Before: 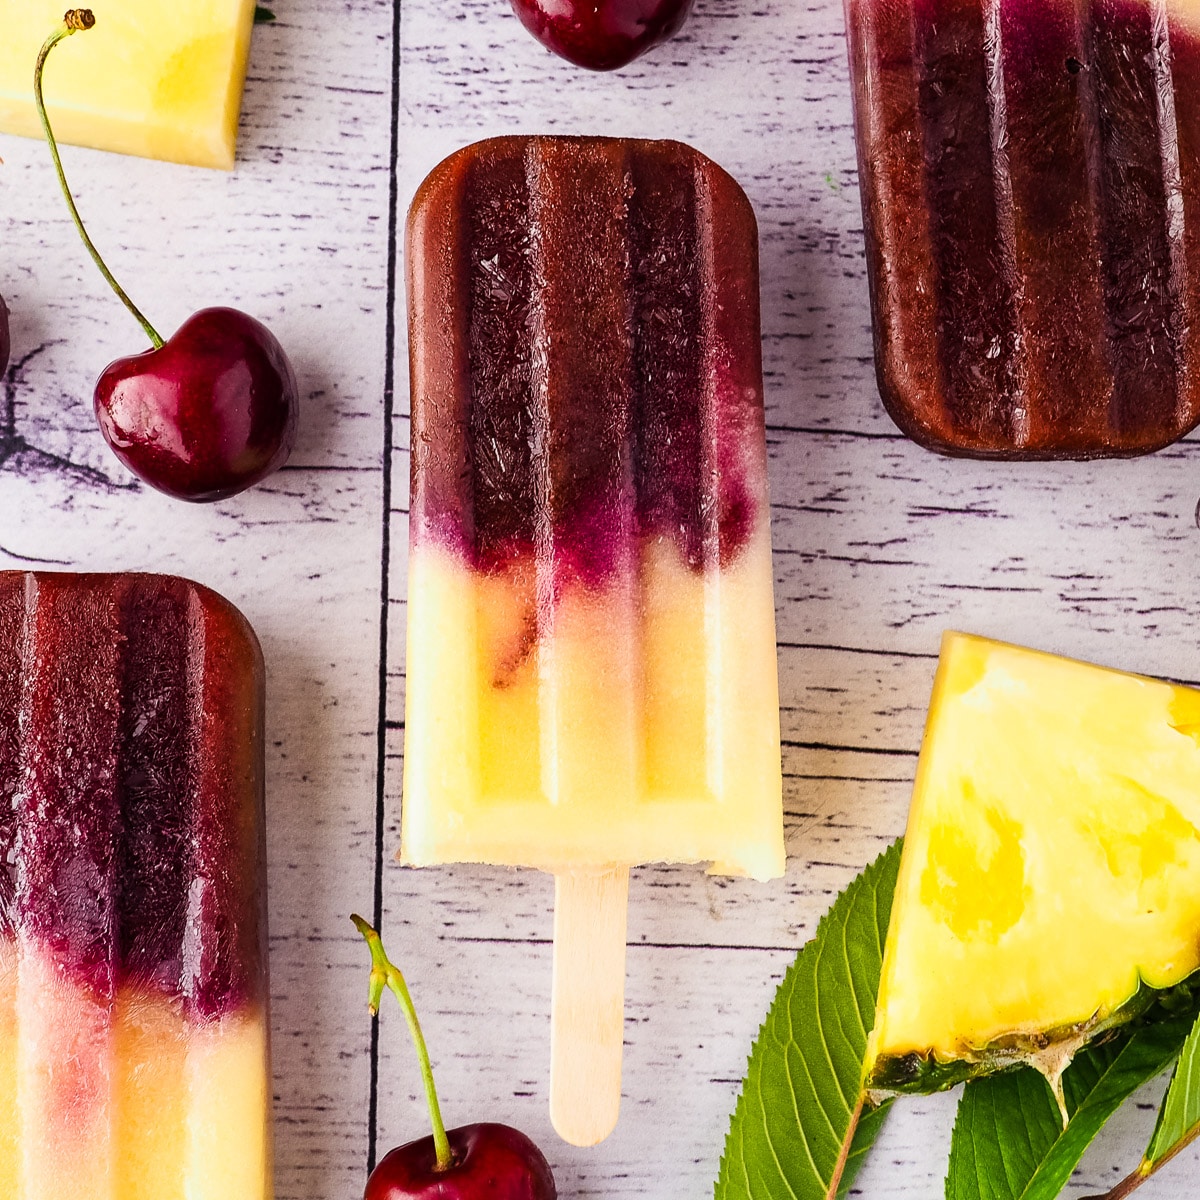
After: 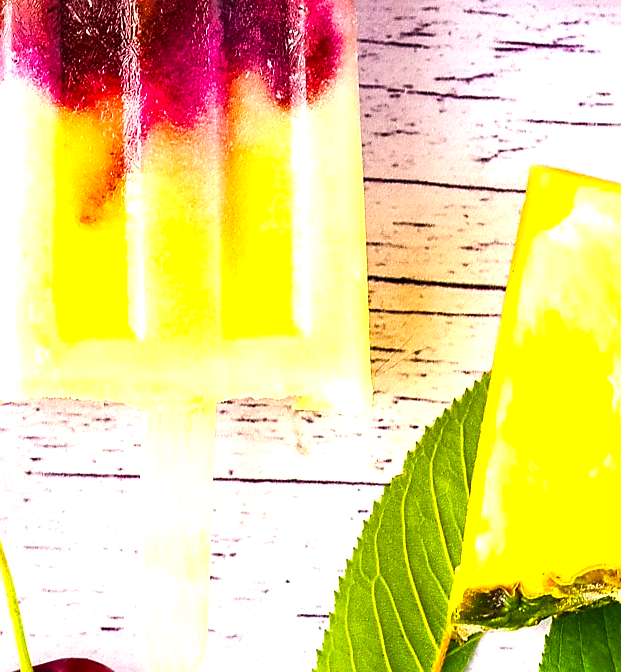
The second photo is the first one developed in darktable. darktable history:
color balance rgb: linear chroma grading › global chroma 15%, perceptual saturation grading › global saturation 30%
sharpen: radius 1.864, amount 0.398, threshold 1.271
crop: left 34.479%, top 38.822%, right 13.718%, bottom 5.172%
exposure: black level correction 0, exposure 1 EV, compensate exposure bias true, compensate highlight preservation false
